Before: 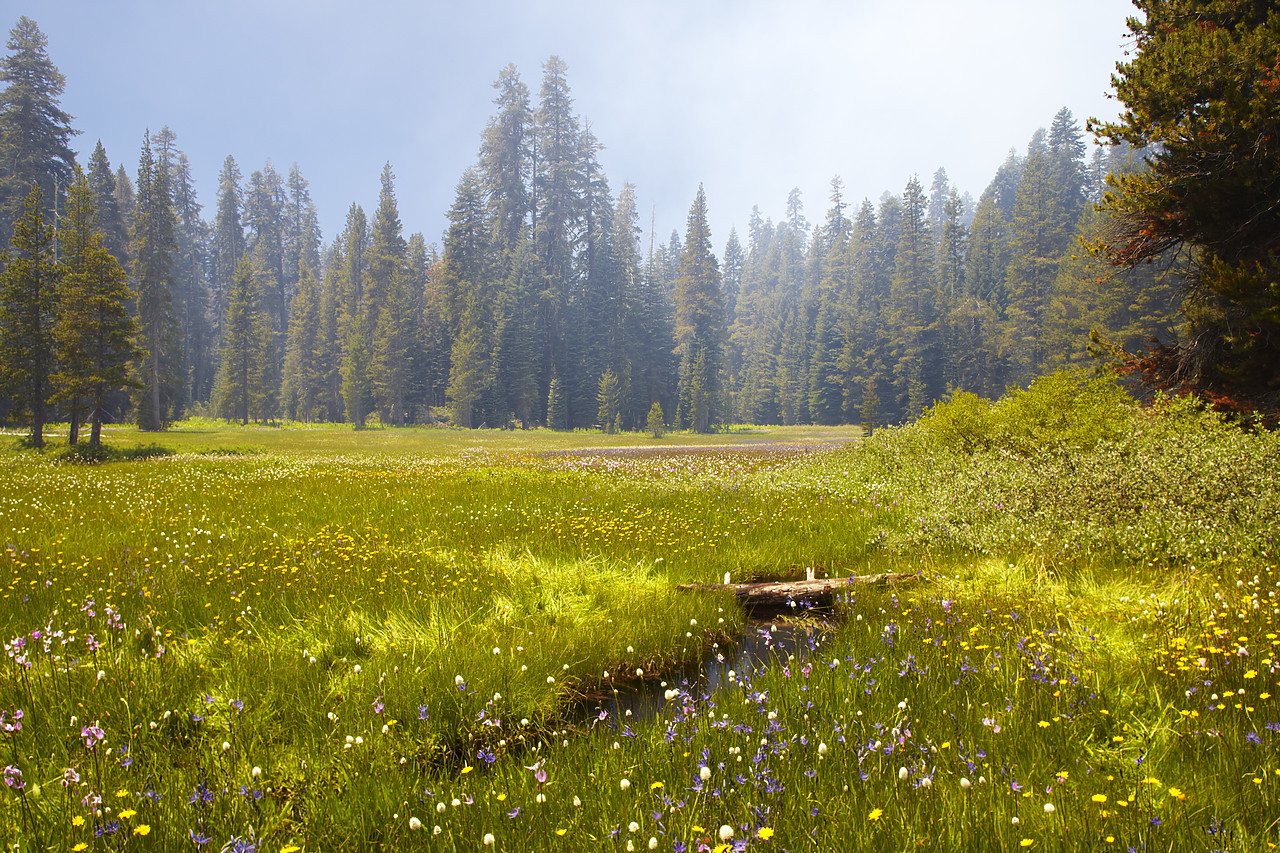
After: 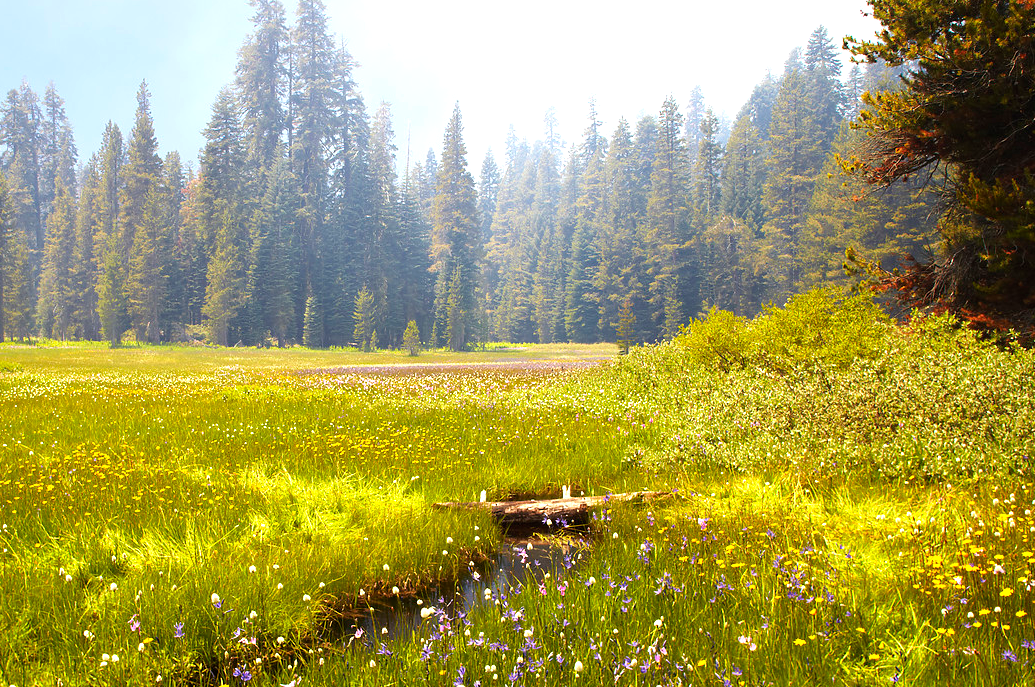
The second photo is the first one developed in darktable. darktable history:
crop: left 19.102%, top 9.671%, right 0%, bottom 9.686%
exposure: exposure 0.605 EV, compensate highlight preservation false
